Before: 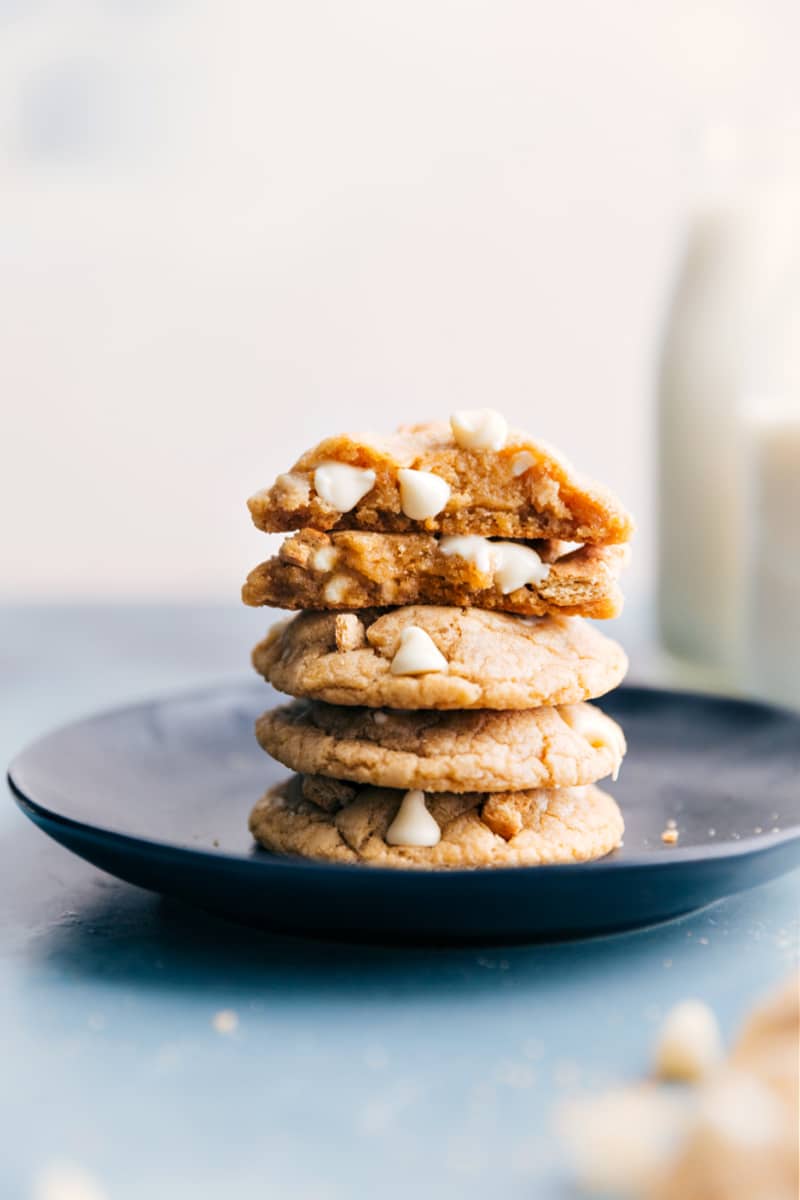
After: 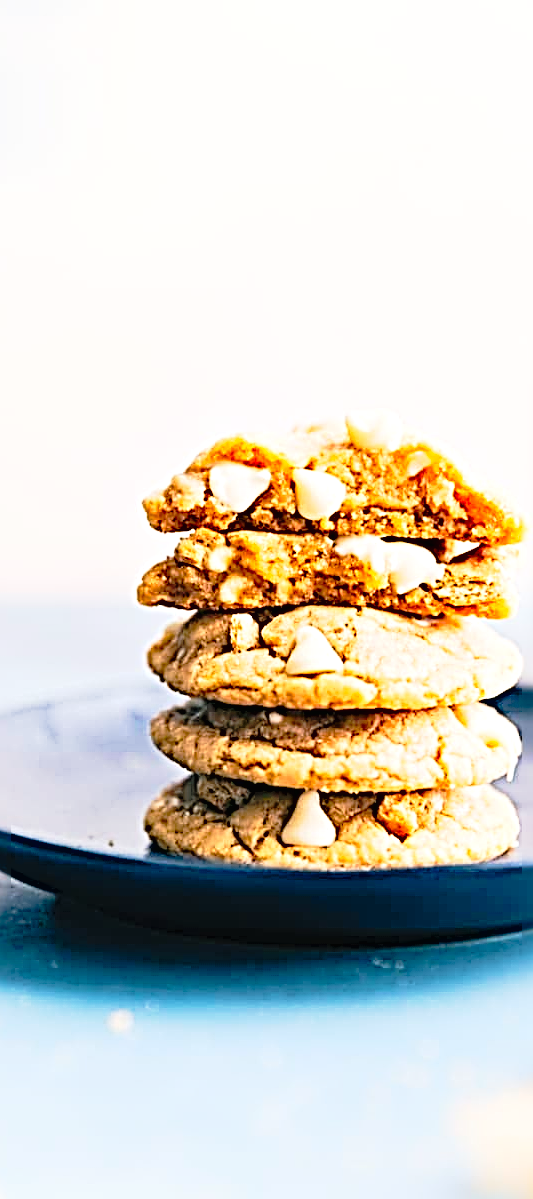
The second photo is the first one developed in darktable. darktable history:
crop and rotate: left 13.357%, right 19.965%
tone curve: curves: ch0 [(0, 0.009) (0.105, 0.08) (0.195, 0.18) (0.283, 0.316) (0.384, 0.434) (0.485, 0.531) (0.638, 0.69) (0.81, 0.872) (1, 0.977)]; ch1 [(0, 0) (0.161, 0.092) (0.35, 0.33) (0.379, 0.401) (0.456, 0.469) (0.502, 0.5) (0.525, 0.518) (0.586, 0.617) (0.635, 0.655) (1, 1)]; ch2 [(0, 0) (0.371, 0.362) (0.437, 0.437) (0.48, 0.49) (0.53, 0.515) (0.56, 0.571) (0.622, 0.606) (1, 1)], preserve colors none
sharpen: radius 4.035, amount 1.992
tone equalizer: -8 EV -0.438 EV, -7 EV -0.401 EV, -6 EV -0.299 EV, -5 EV -0.202 EV, -3 EV 0.238 EV, -2 EV 0.347 EV, -1 EV 0.414 EV, +0 EV 0.431 EV, smoothing diameter 24.99%, edges refinement/feathering 8.4, preserve details guided filter
contrast brightness saturation: contrast 0.065, brightness 0.179, saturation 0.406
